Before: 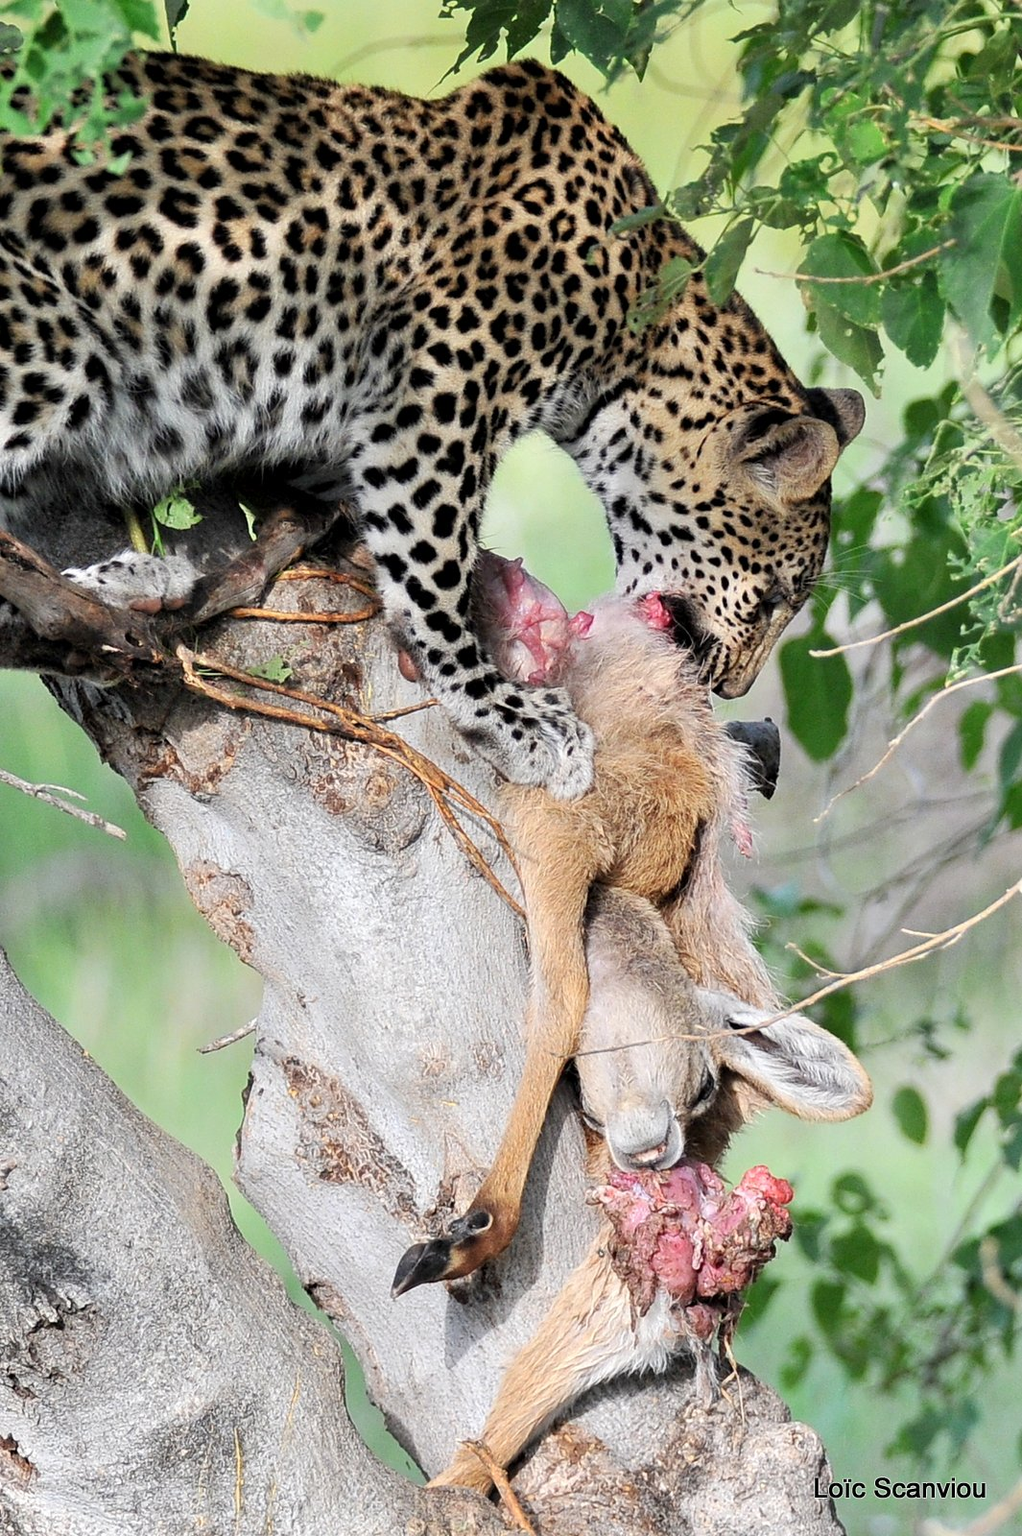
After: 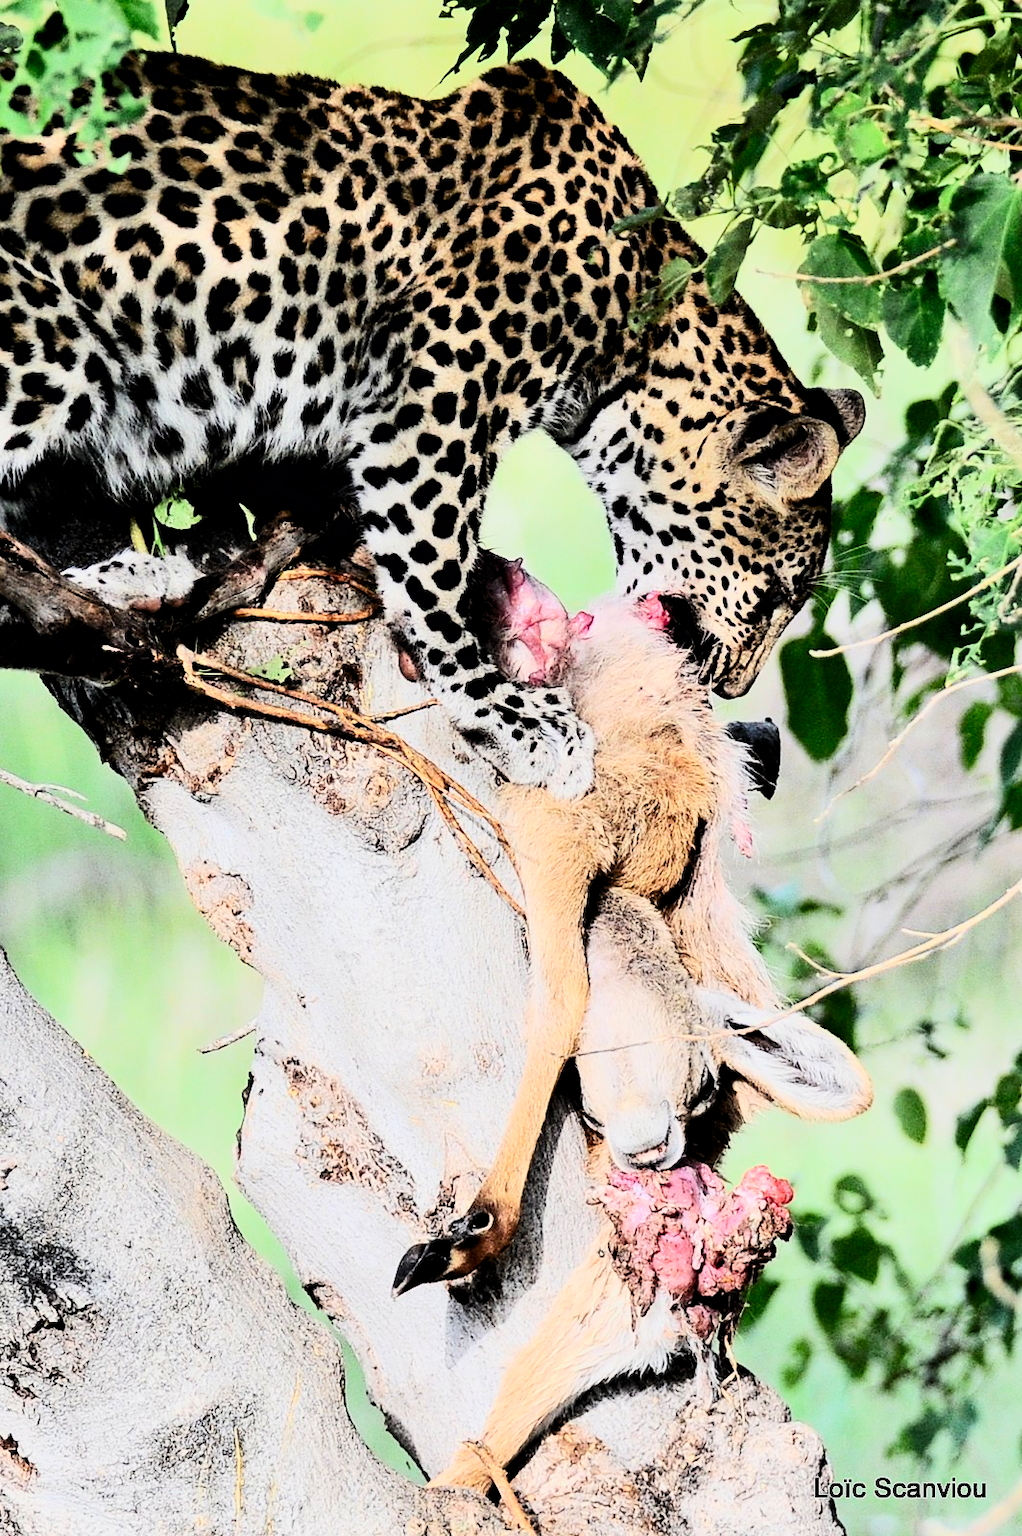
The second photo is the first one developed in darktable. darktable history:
filmic rgb: black relative exposure -3.2 EV, white relative exposure 7.01 EV, hardness 1.46, contrast 1.355, color science v6 (2022)
contrast brightness saturation: contrast 0.41, brightness 0.103, saturation 0.211
